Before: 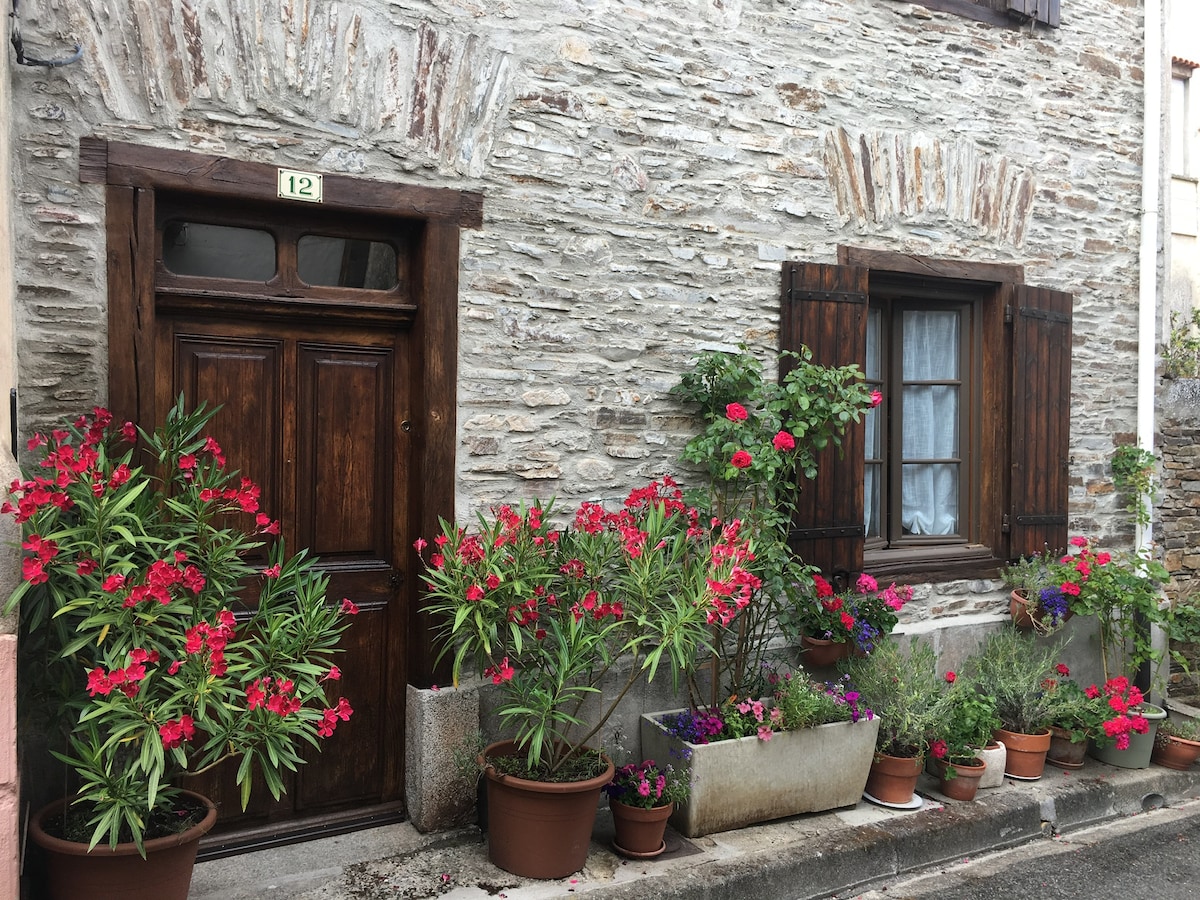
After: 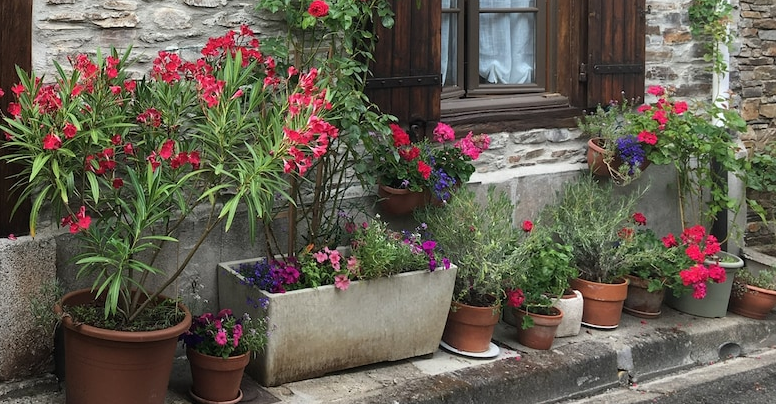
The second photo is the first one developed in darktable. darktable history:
crop and rotate: left 35.302%, top 50.18%, bottom 4.851%
